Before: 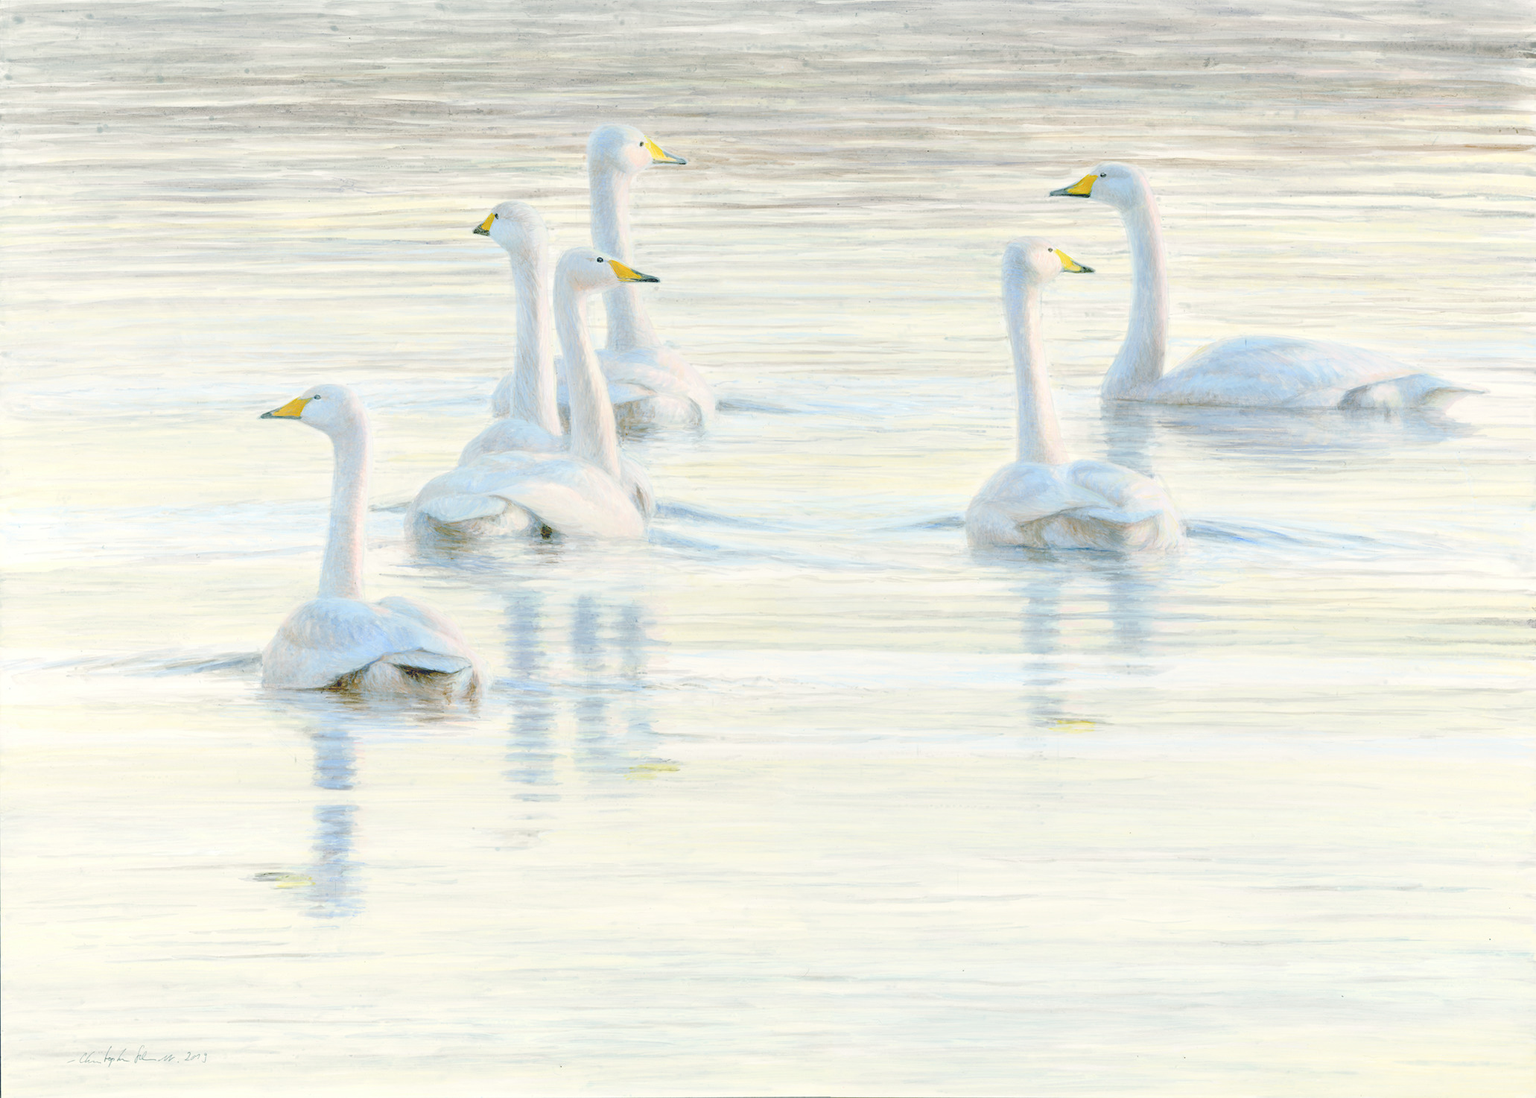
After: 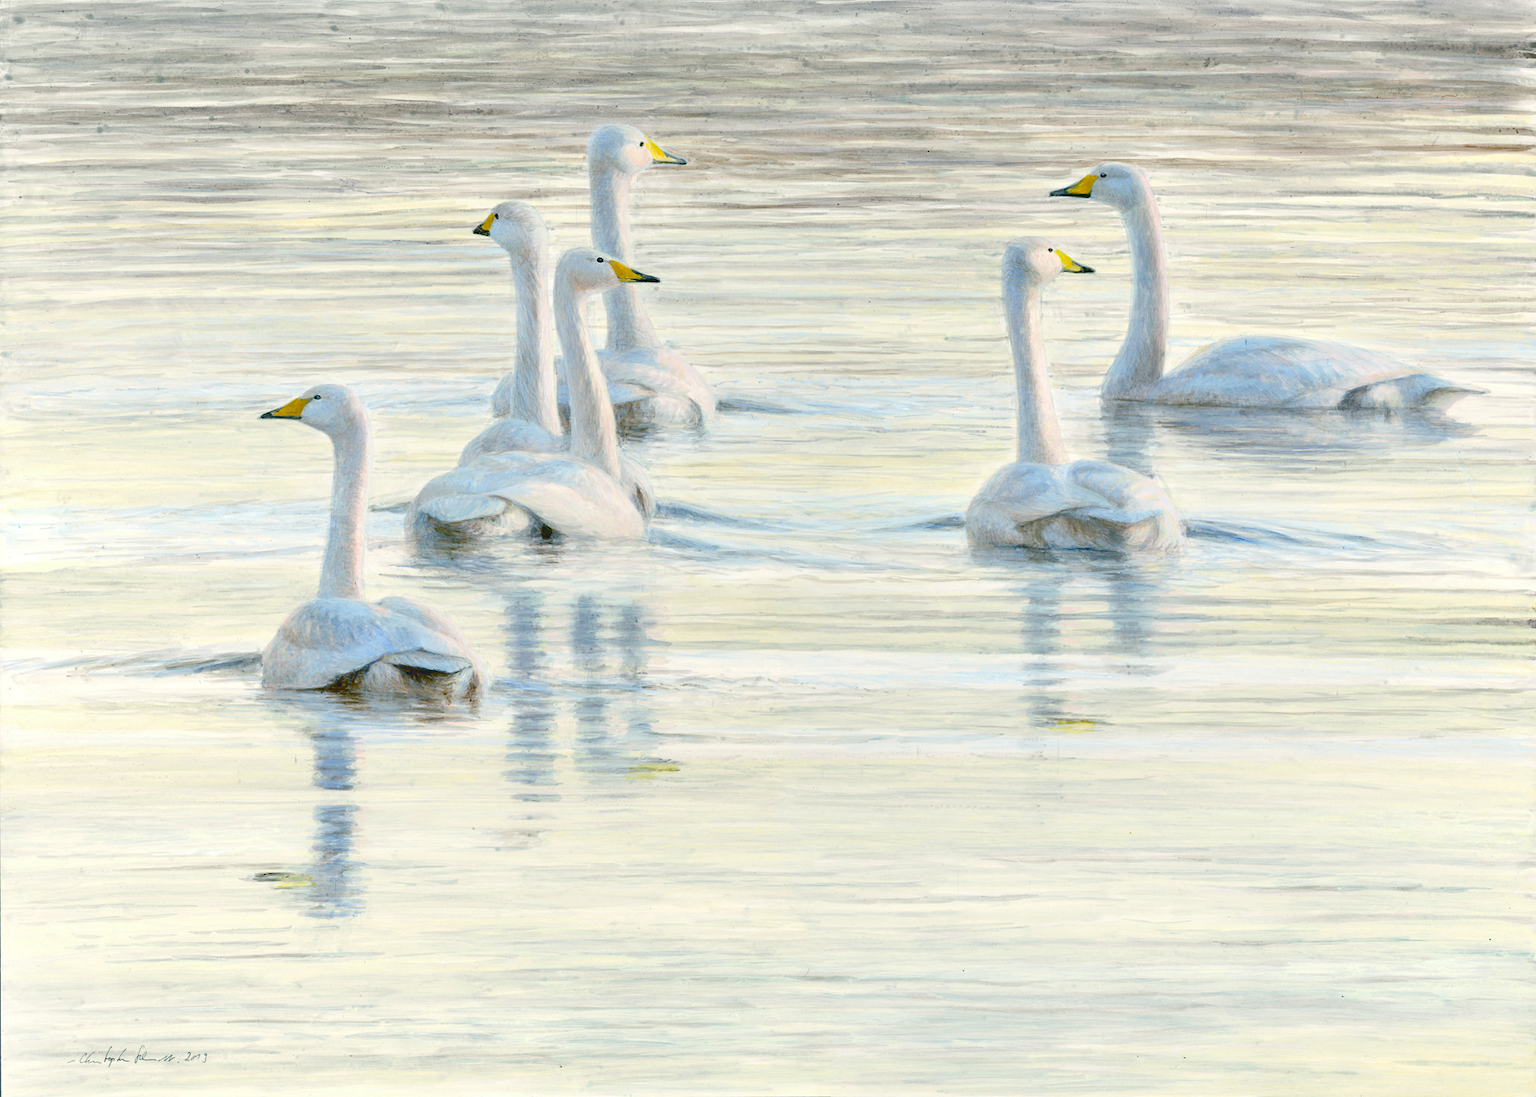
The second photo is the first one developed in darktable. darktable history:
tone equalizer: -7 EV 0.15 EV, -6 EV 0.6 EV, -5 EV 1.15 EV, -4 EV 1.33 EV, -3 EV 1.15 EV, -2 EV 0.6 EV, -1 EV 0.15 EV, mask exposure compensation -0.5 EV
shadows and highlights: shadows 53, soften with gaussian
